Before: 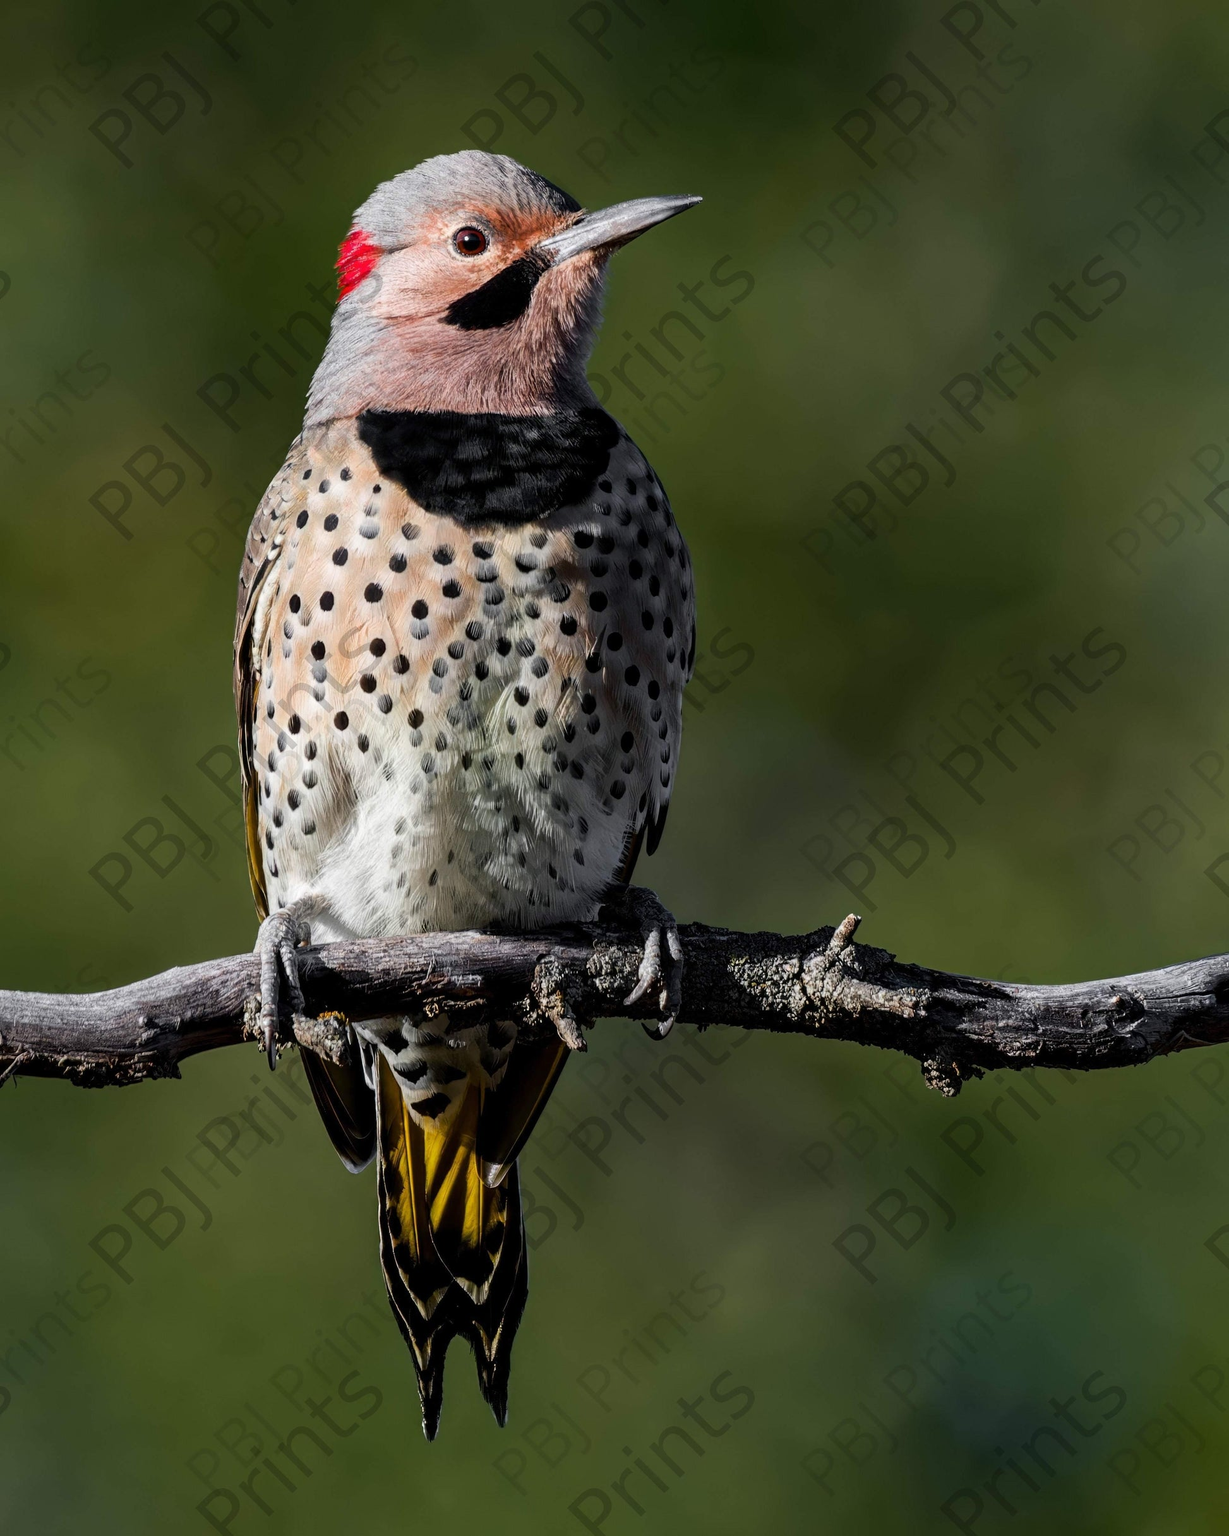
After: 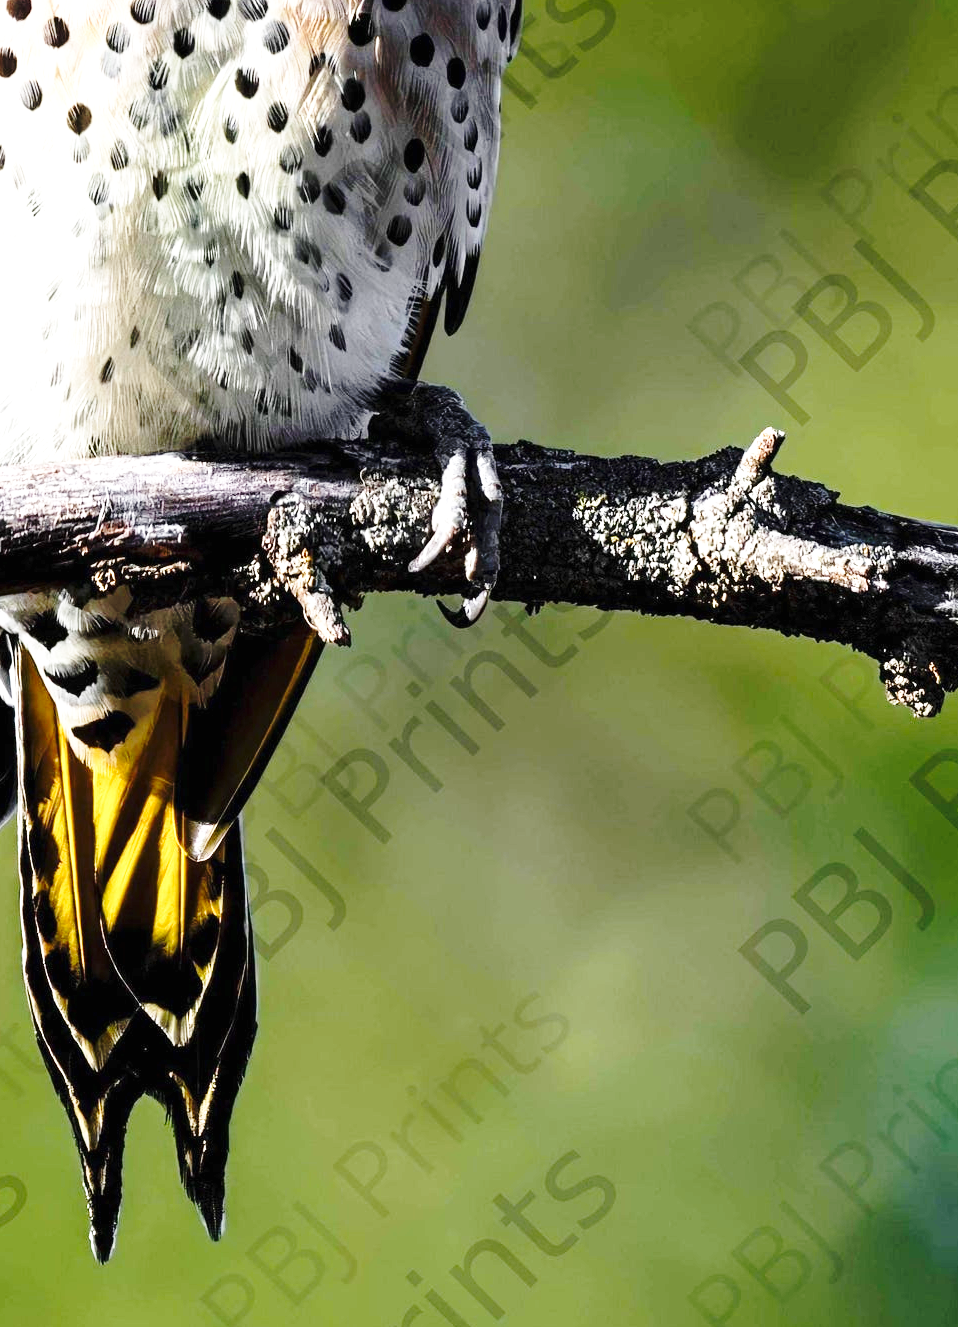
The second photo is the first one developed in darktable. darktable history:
crop: left 29.766%, top 41.964%, right 20.999%, bottom 3.473%
exposure: black level correction 0, exposure 1.199 EV, compensate highlight preservation false
base curve: curves: ch0 [(0, 0) (0.032, 0.037) (0.105, 0.228) (0.435, 0.76) (0.856, 0.983) (1, 1)], preserve colors none
